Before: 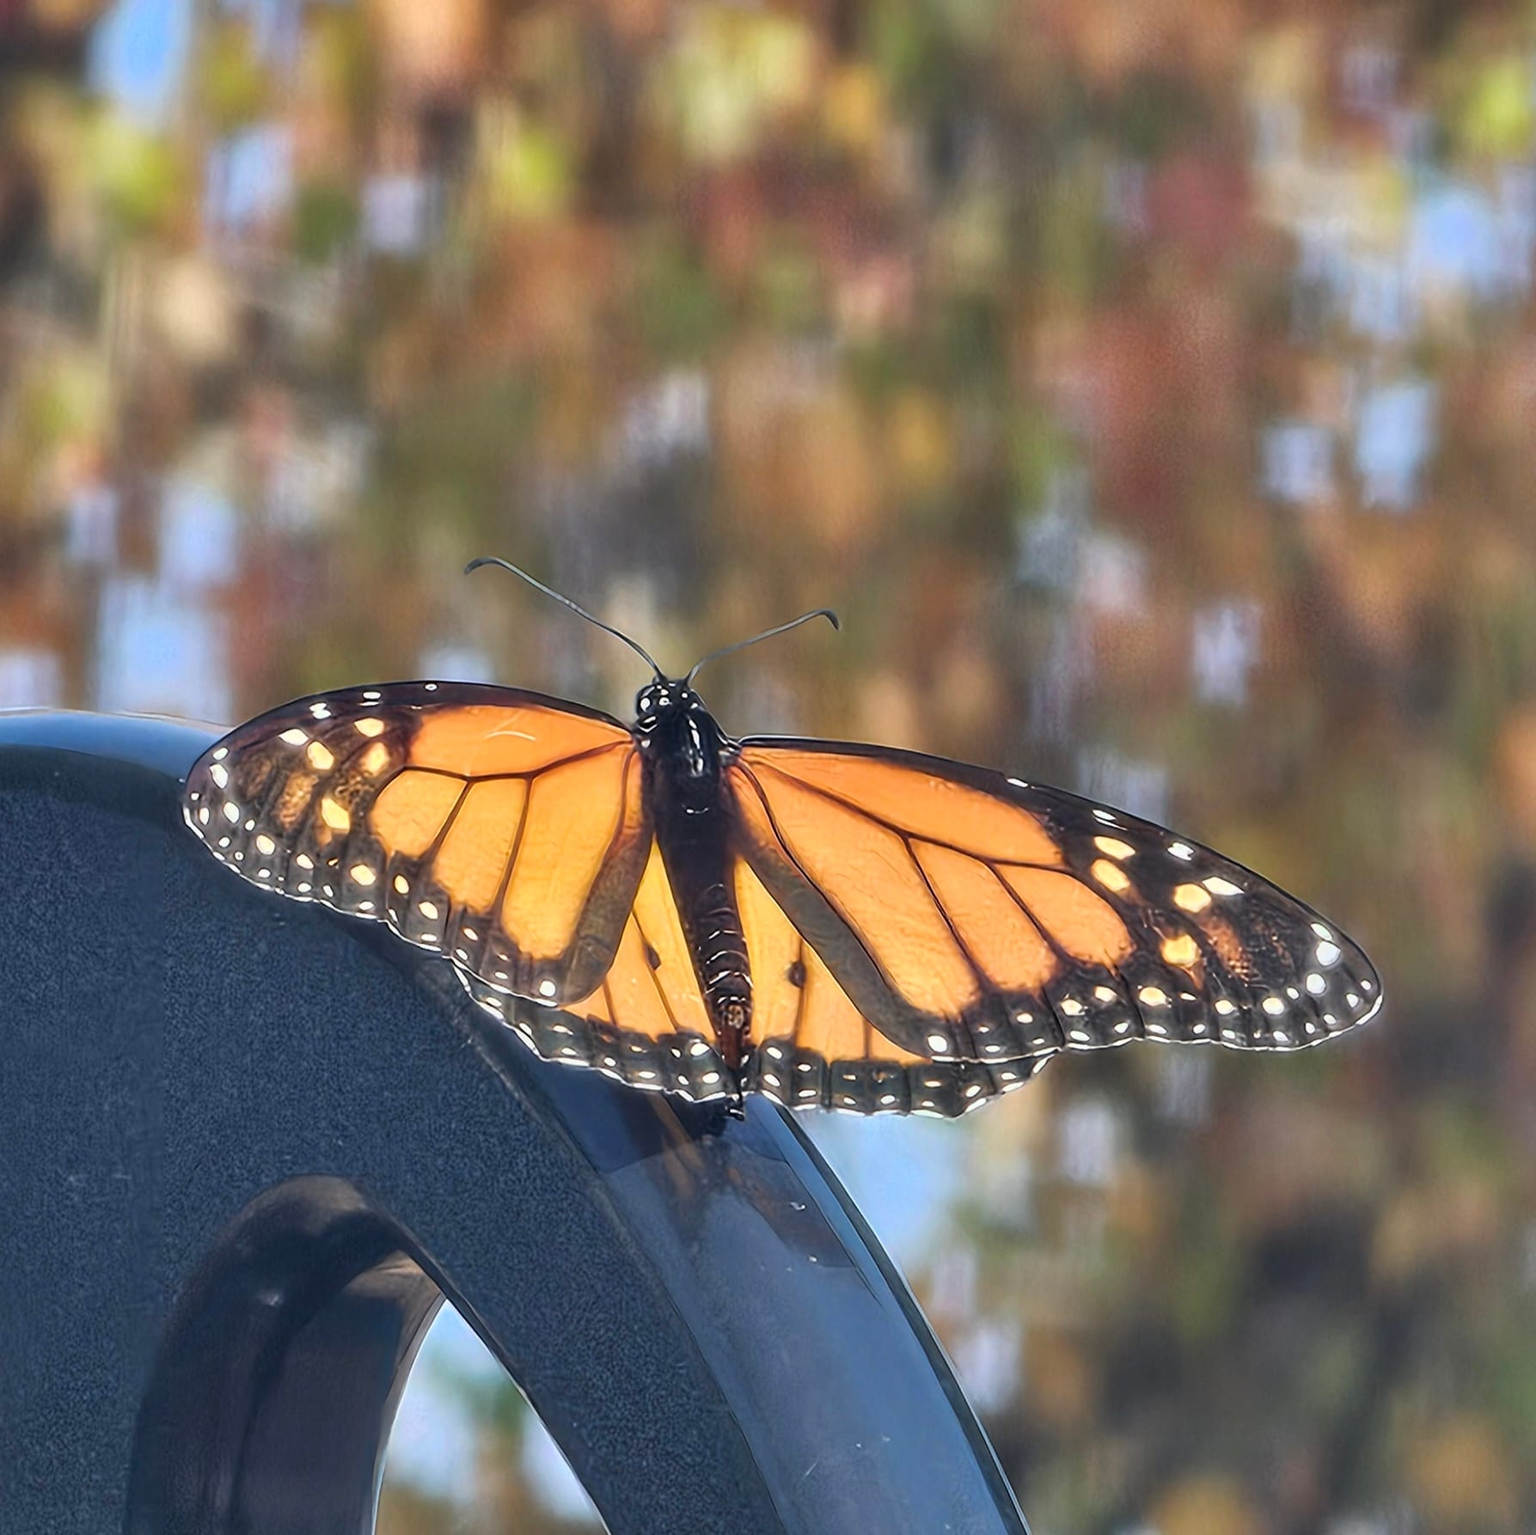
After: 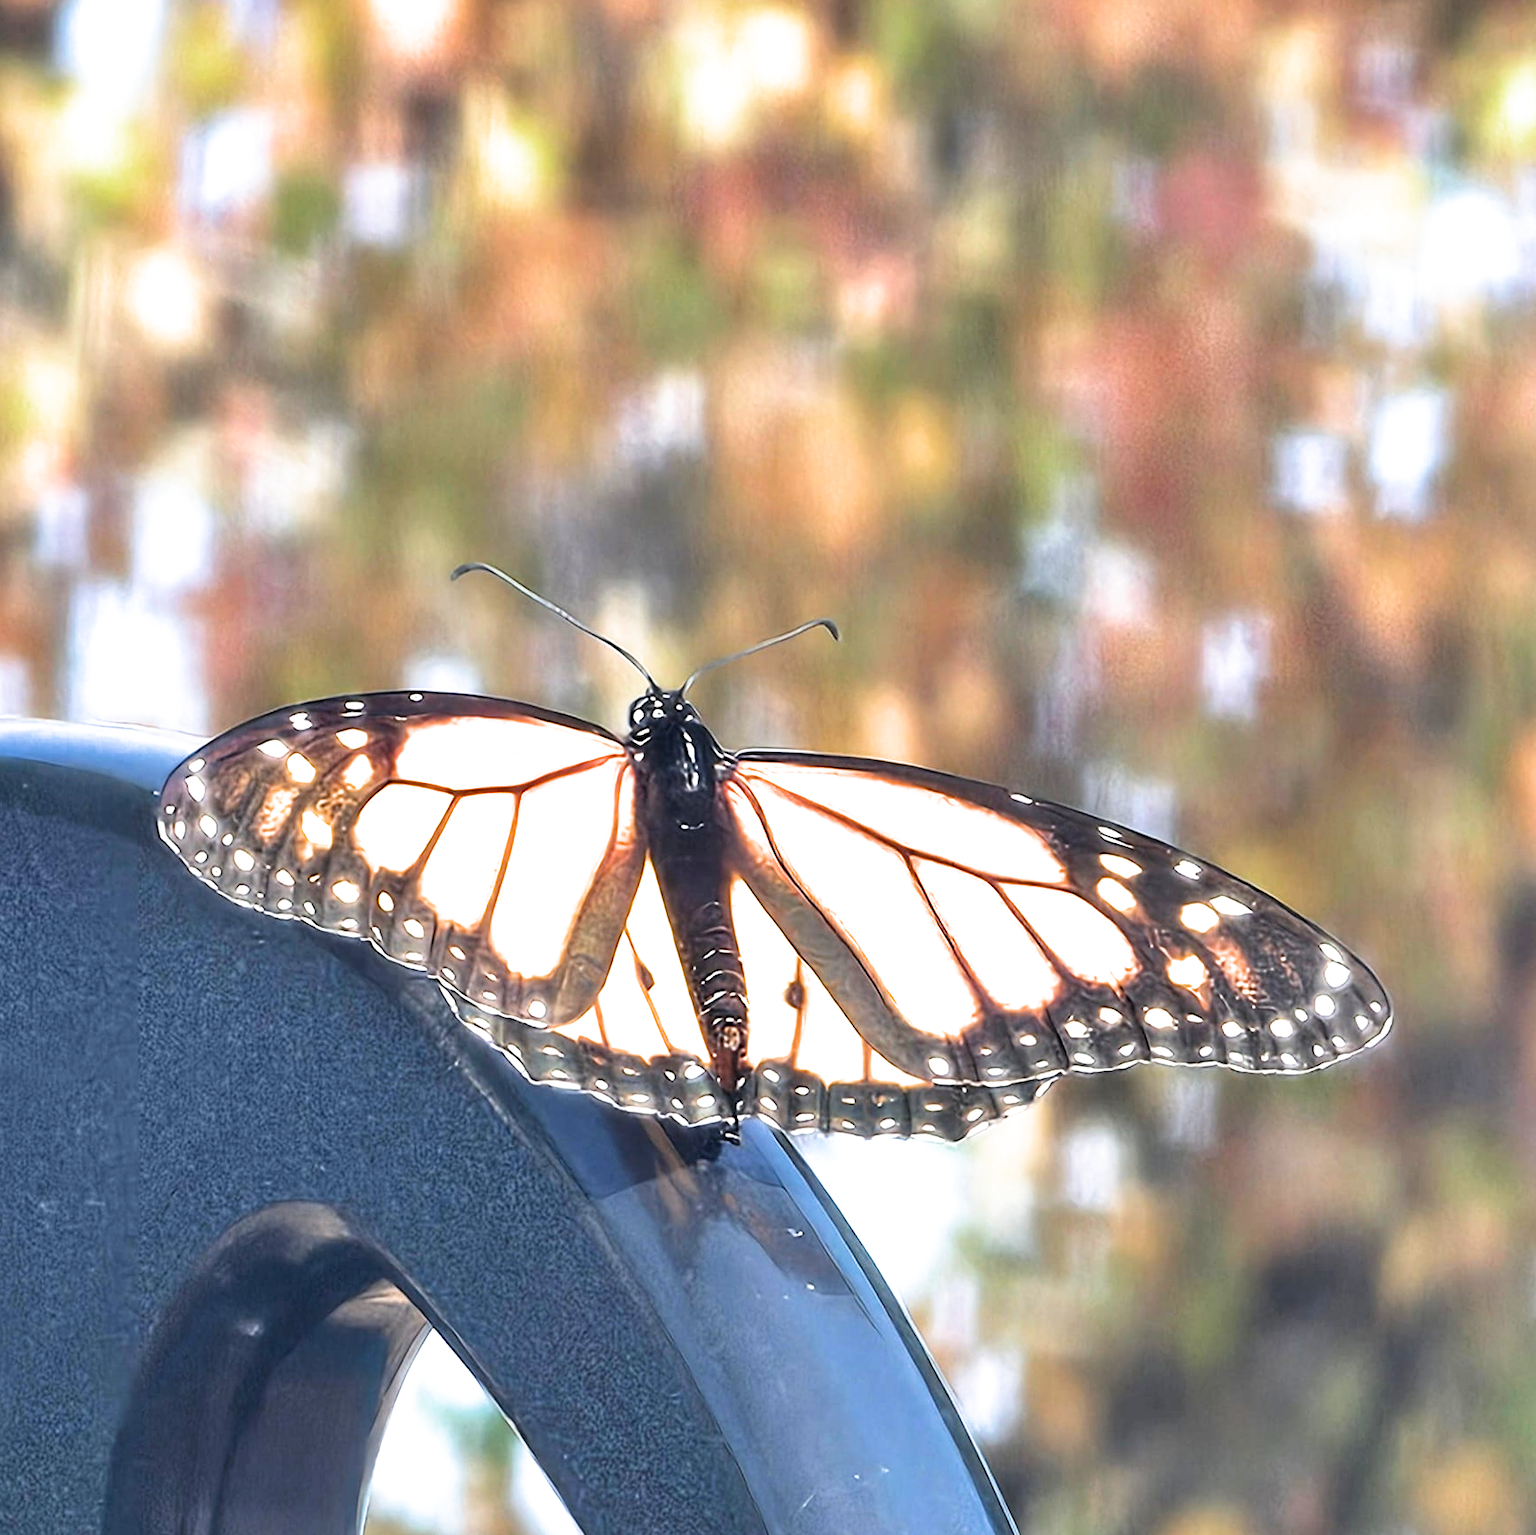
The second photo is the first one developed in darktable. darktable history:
levels: mode automatic, gray 50.8%
crop: left 1.743%, right 0.268%, bottom 2.011%
filmic rgb: black relative exposure -12.8 EV, white relative exposure 2.8 EV, threshold 3 EV, target black luminance 0%, hardness 8.54, latitude 70.41%, contrast 1.133, shadows ↔ highlights balance -0.395%, color science v4 (2020), enable highlight reconstruction true
rotate and perspective: rotation 0.174°, lens shift (vertical) 0.013, lens shift (horizontal) 0.019, shear 0.001, automatic cropping original format, crop left 0.007, crop right 0.991, crop top 0.016, crop bottom 0.997
exposure: black level correction 0.001, exposure 1.116 EV, compensate highlight preservation false
